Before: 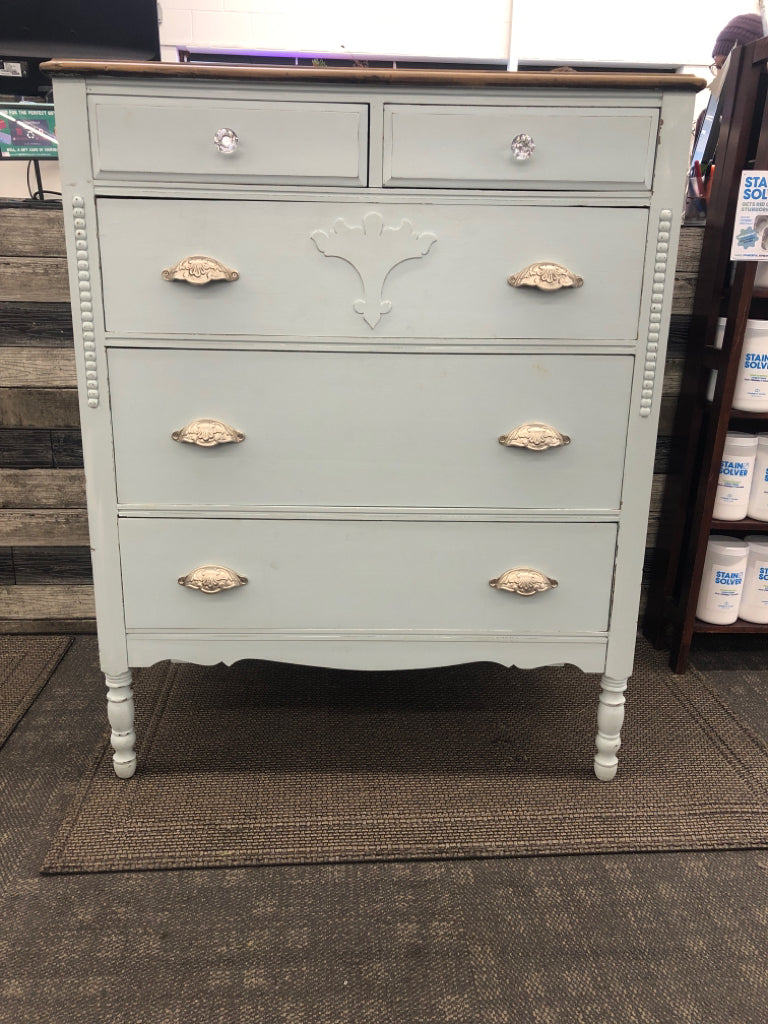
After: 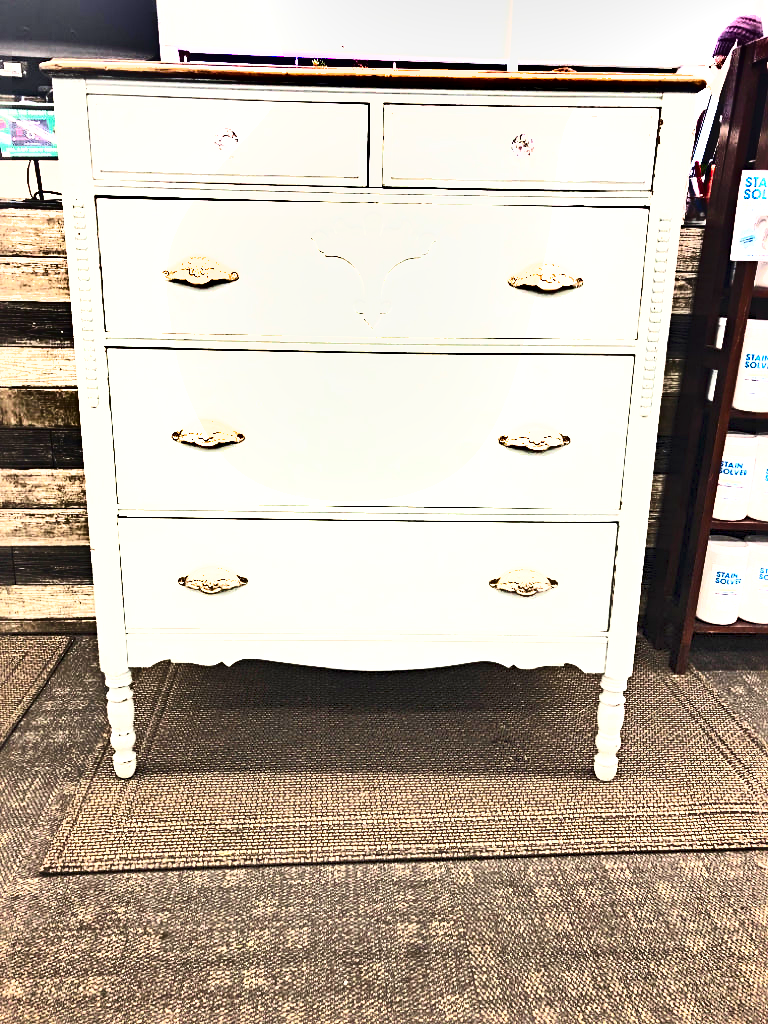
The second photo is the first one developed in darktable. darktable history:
base curve: curves: ch0 [(0, 0) (0.557, 0.834) (1, 1)]
exposure: exposure 2.003 EV, compensate highlight preservation false
sharpen: radius 4.883
shadows and highlights: shadows 24.5, highlights -78.15, soften with gaussian
